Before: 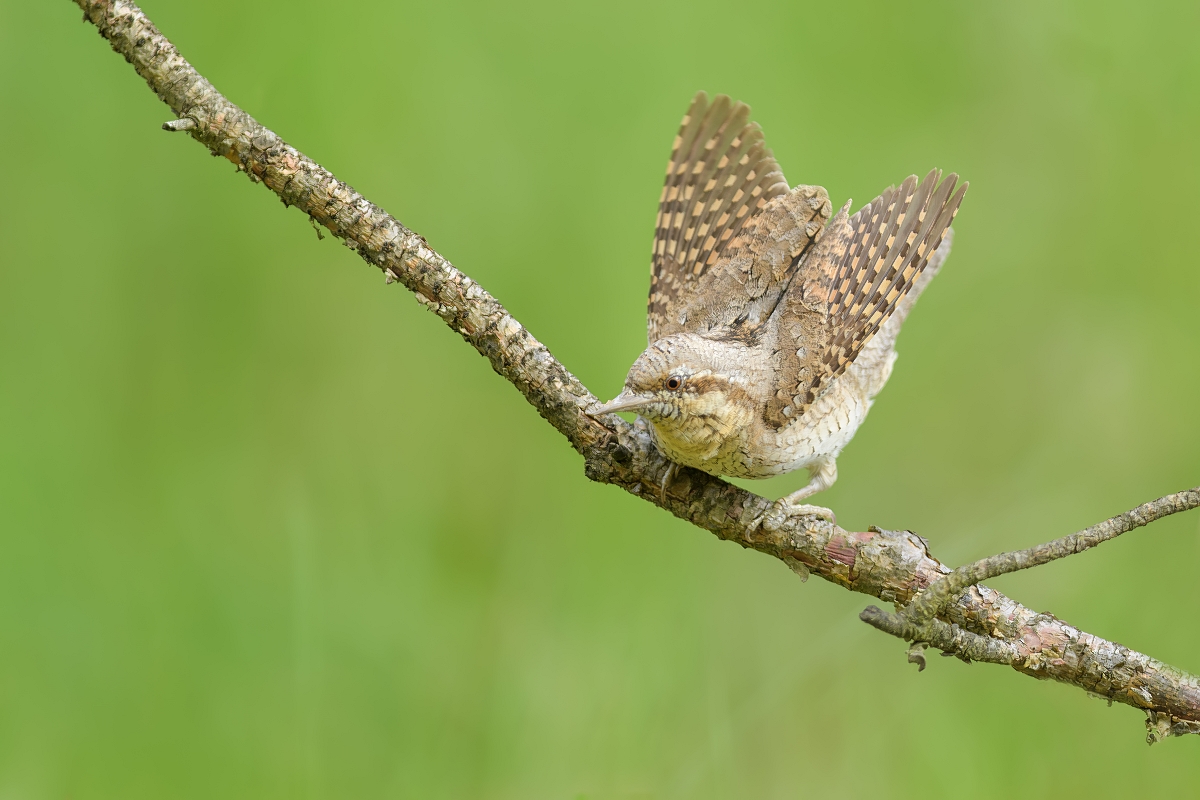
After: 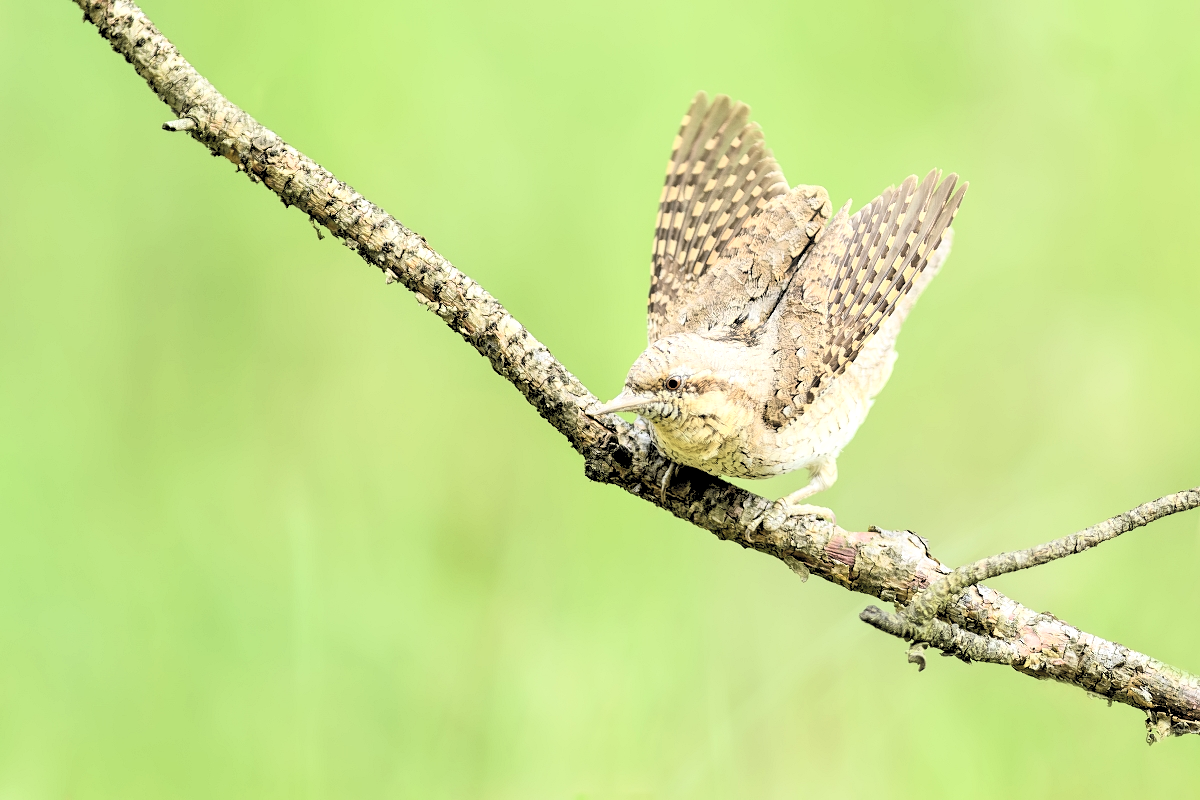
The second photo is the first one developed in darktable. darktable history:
local contrast: highlights 100%, shadows 100%, detail 131%, midtone range 0.2
contrast brightness saturation: contrast 0.39, brightness 0.53
rgb levels: levels [[0.034, 0.472, 0.904], [0, 0.5, 1], [0, 0.5, 1]]
